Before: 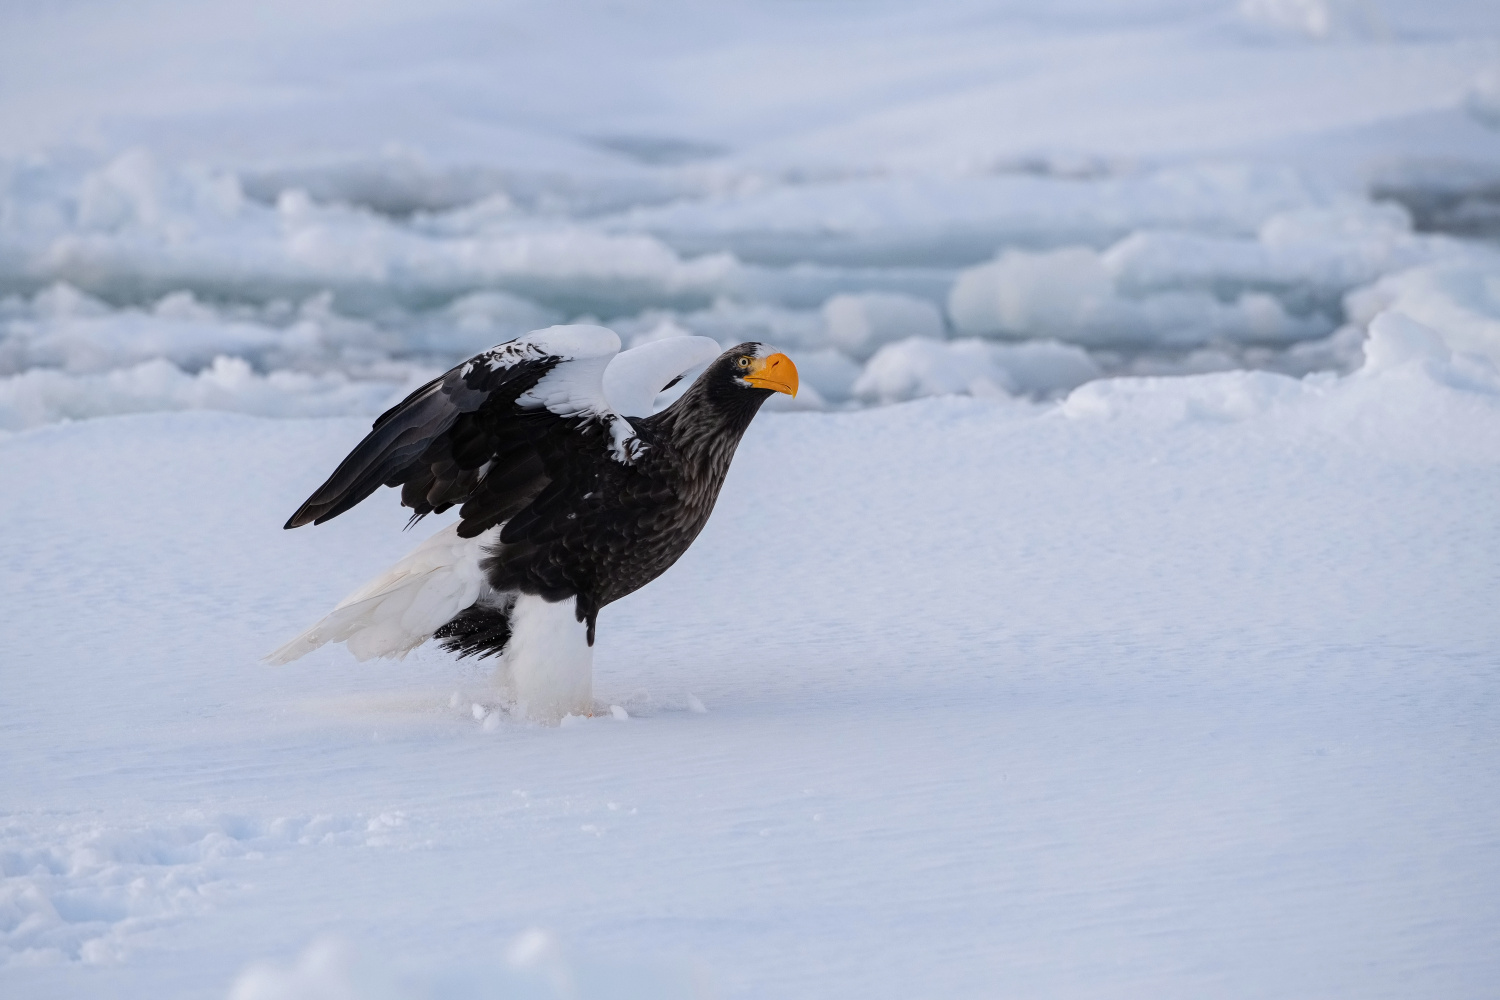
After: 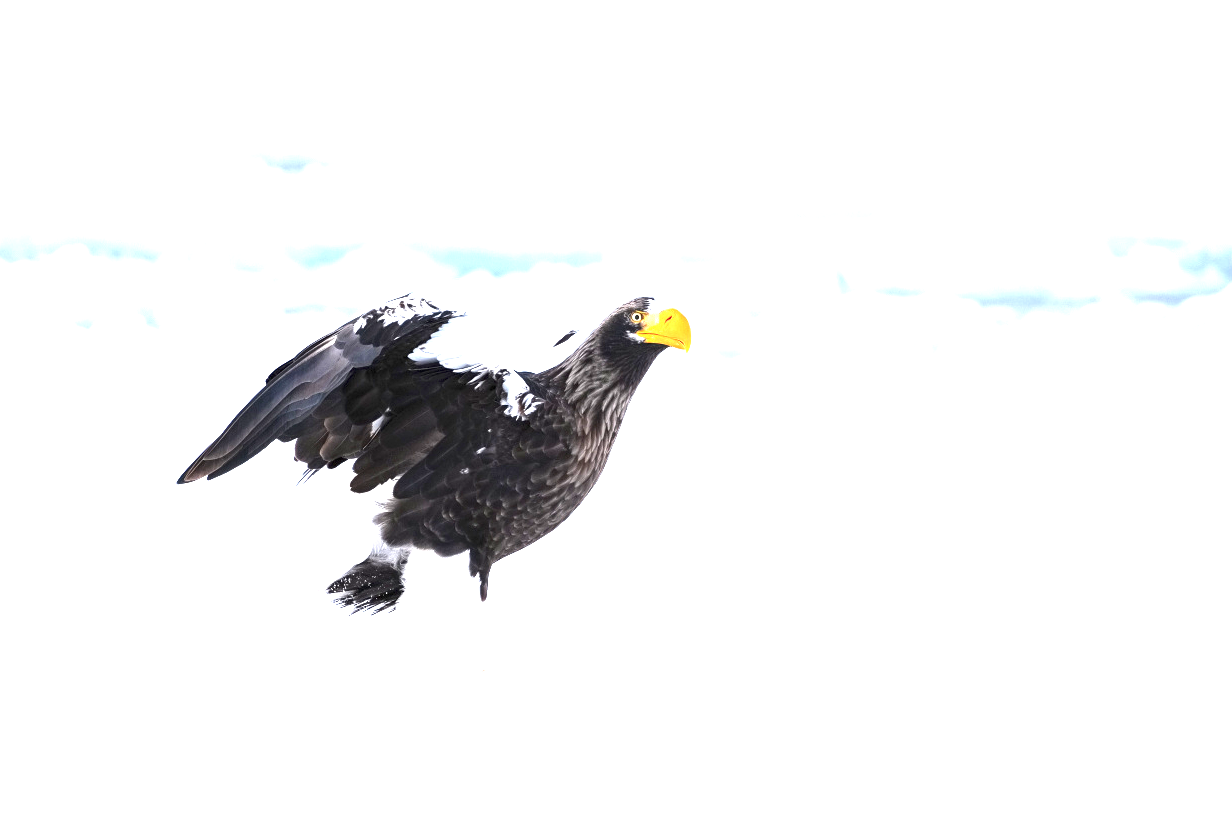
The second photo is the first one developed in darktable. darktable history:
color balance rgb: on, module defaults
crop and rotate: left 7.196%, top 4.574%, right 10.605%, bottom 13.178%
exposure: black level correction 0, exposure 2.327 EV, compensate exposure bias true, compensate highlight preservation false
